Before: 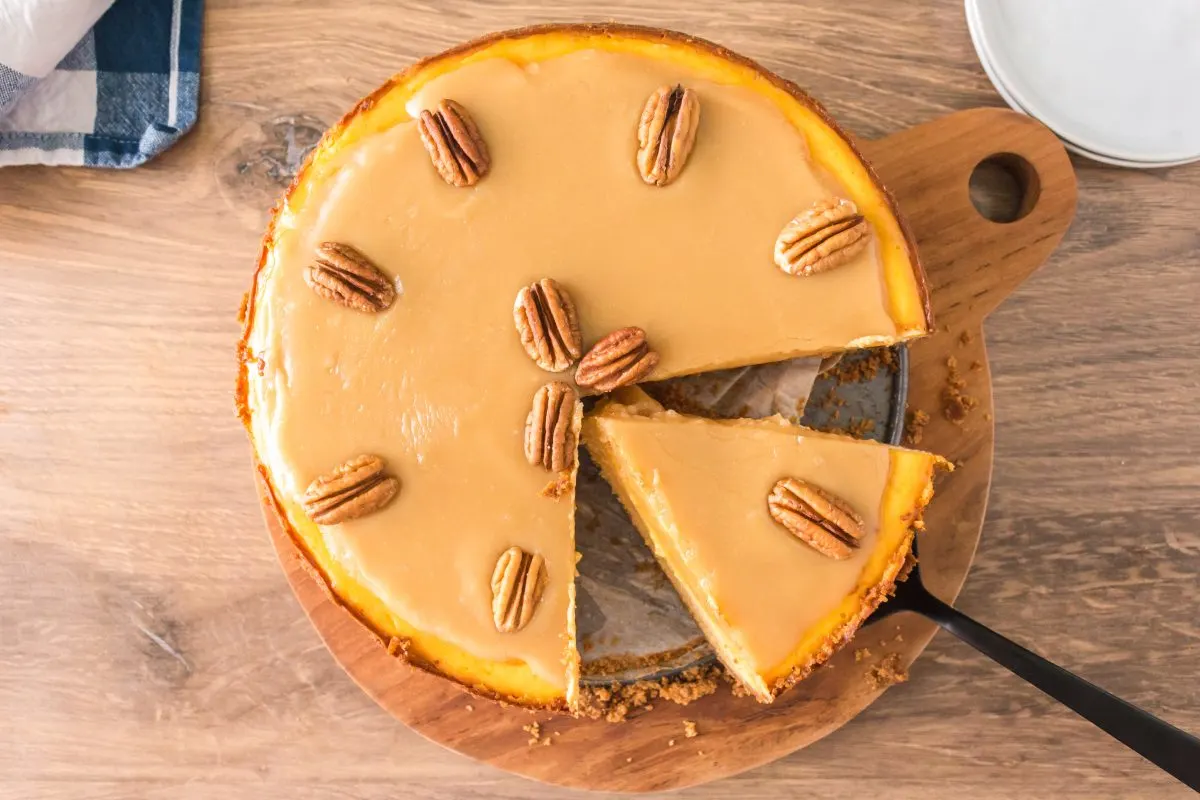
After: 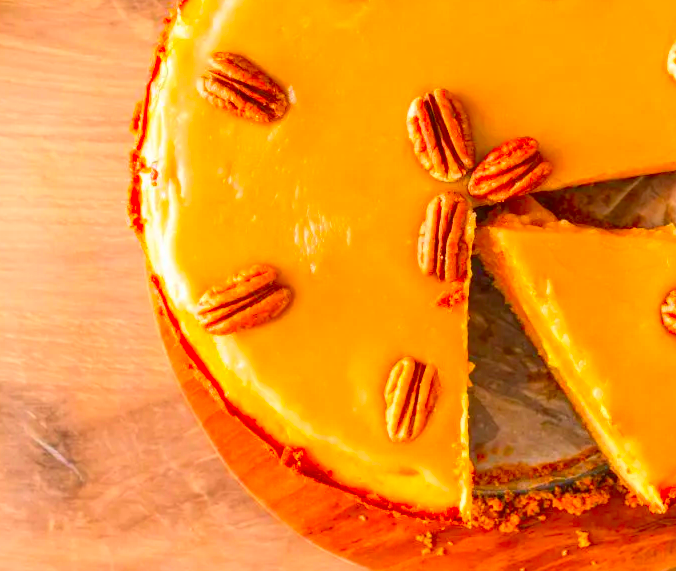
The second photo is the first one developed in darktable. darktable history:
crop: left 8.966%, top 23.852%, right 34.699%, bottom 4.703%
color correction: saturation 2.15
